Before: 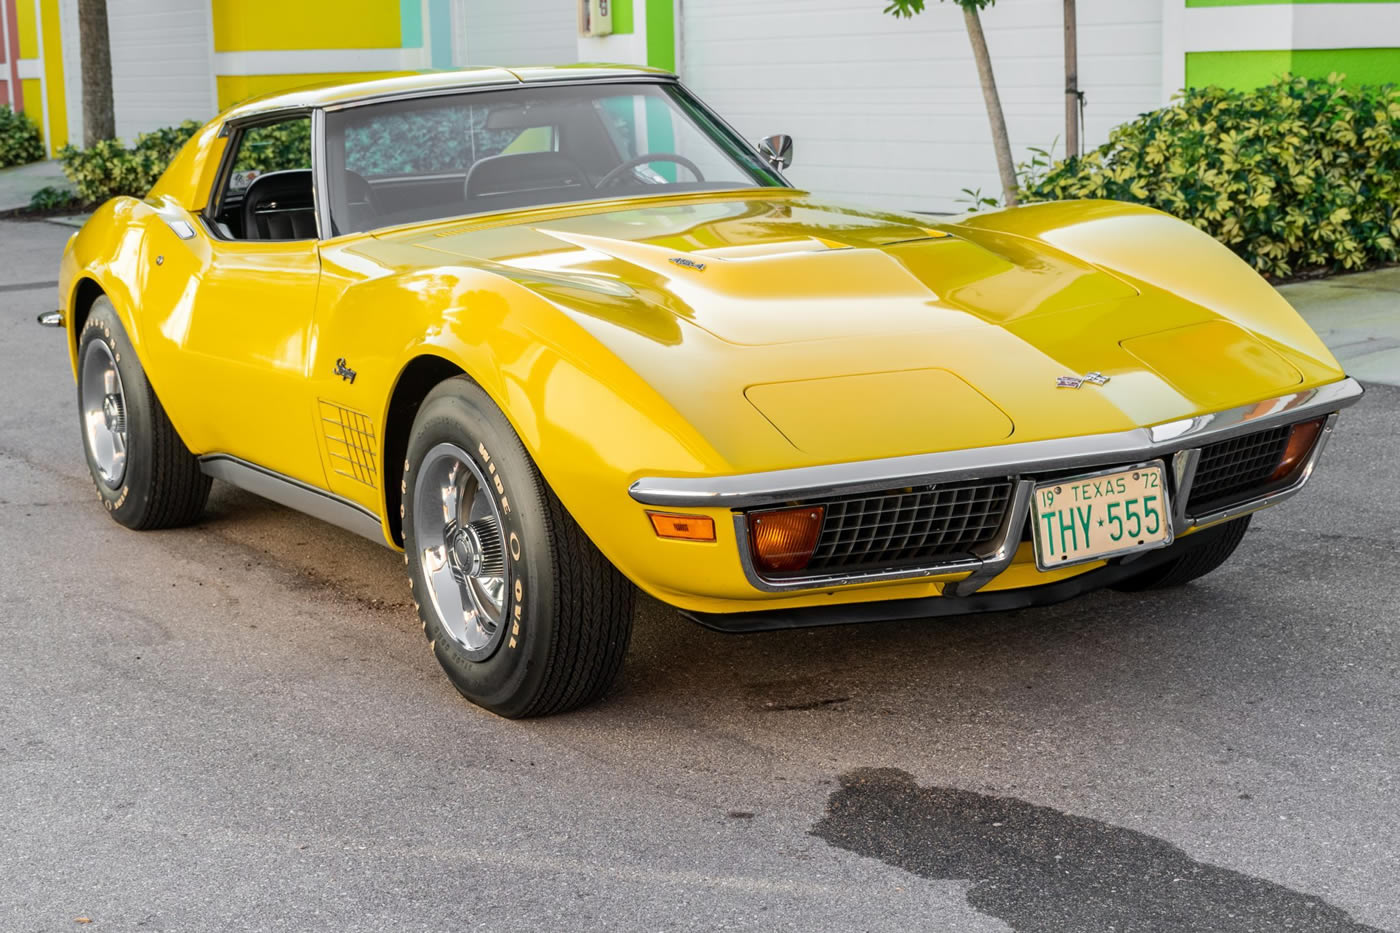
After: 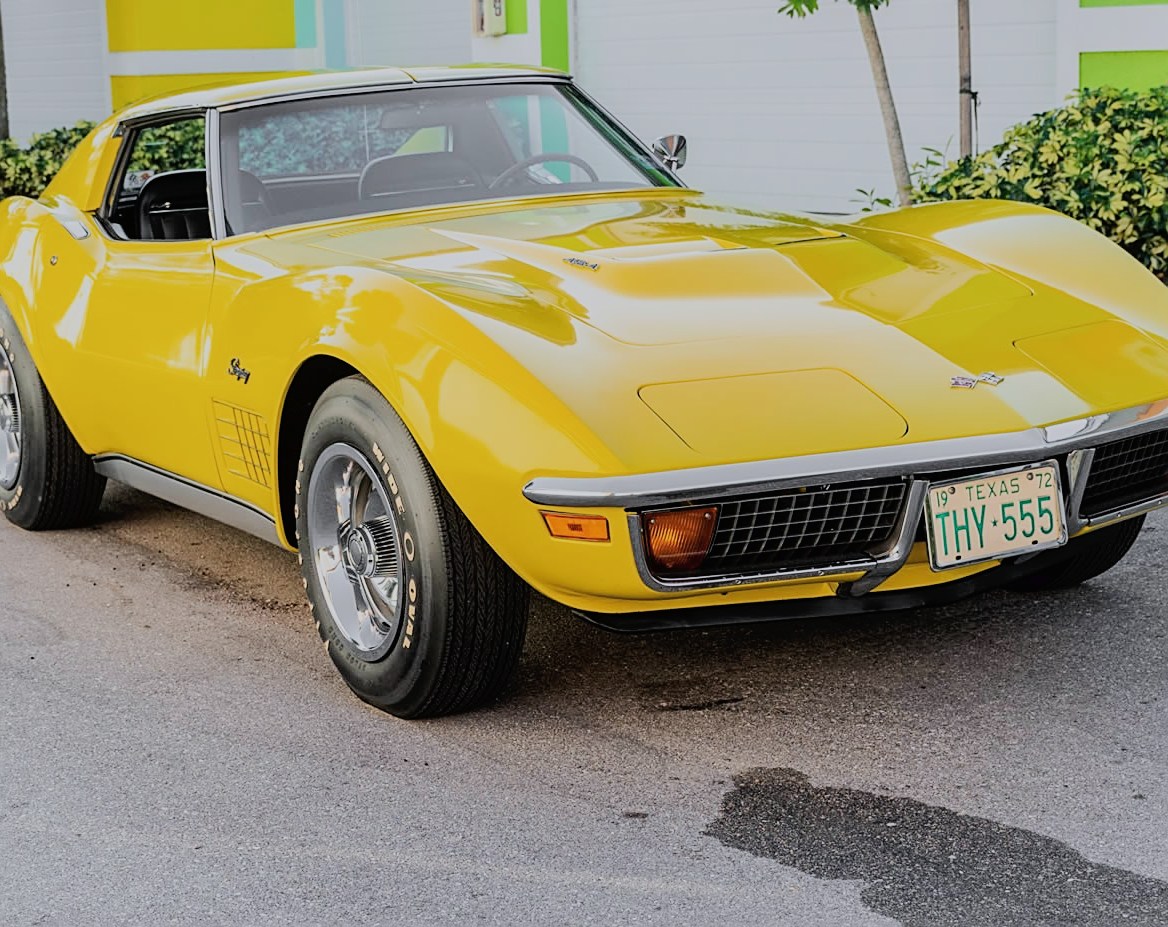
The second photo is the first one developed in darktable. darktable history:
sharpen: on, module defaults
white balance: red 0.983, blue 1.036
tone curve: curves: ch0 [(0, 0) (0.003, 0.018) (0.011, 0.024) (0.025, 0.038) (0.044, 0.067) (0.069, 0.098) (0.1, 0.13) (0.136, 0.165) (0.177, 0.205) (0.224, 0.249) (0.277, 0.304) (0.335, 0.365) (0.399, 0.432) (0.468, 0.505) (0.543, 0.579) (0.623, 0.652) (0.709, 0.725) (0.801, 0.802) (0.898, 0.876) (1, 1)], preserve colors none
crop: left 7.598%, right 7.873%
filmic rgb: black relative exposure -7.15 EV, white relative exposure 5.36 EV, hardness 3.02, color science v6 (2022)
